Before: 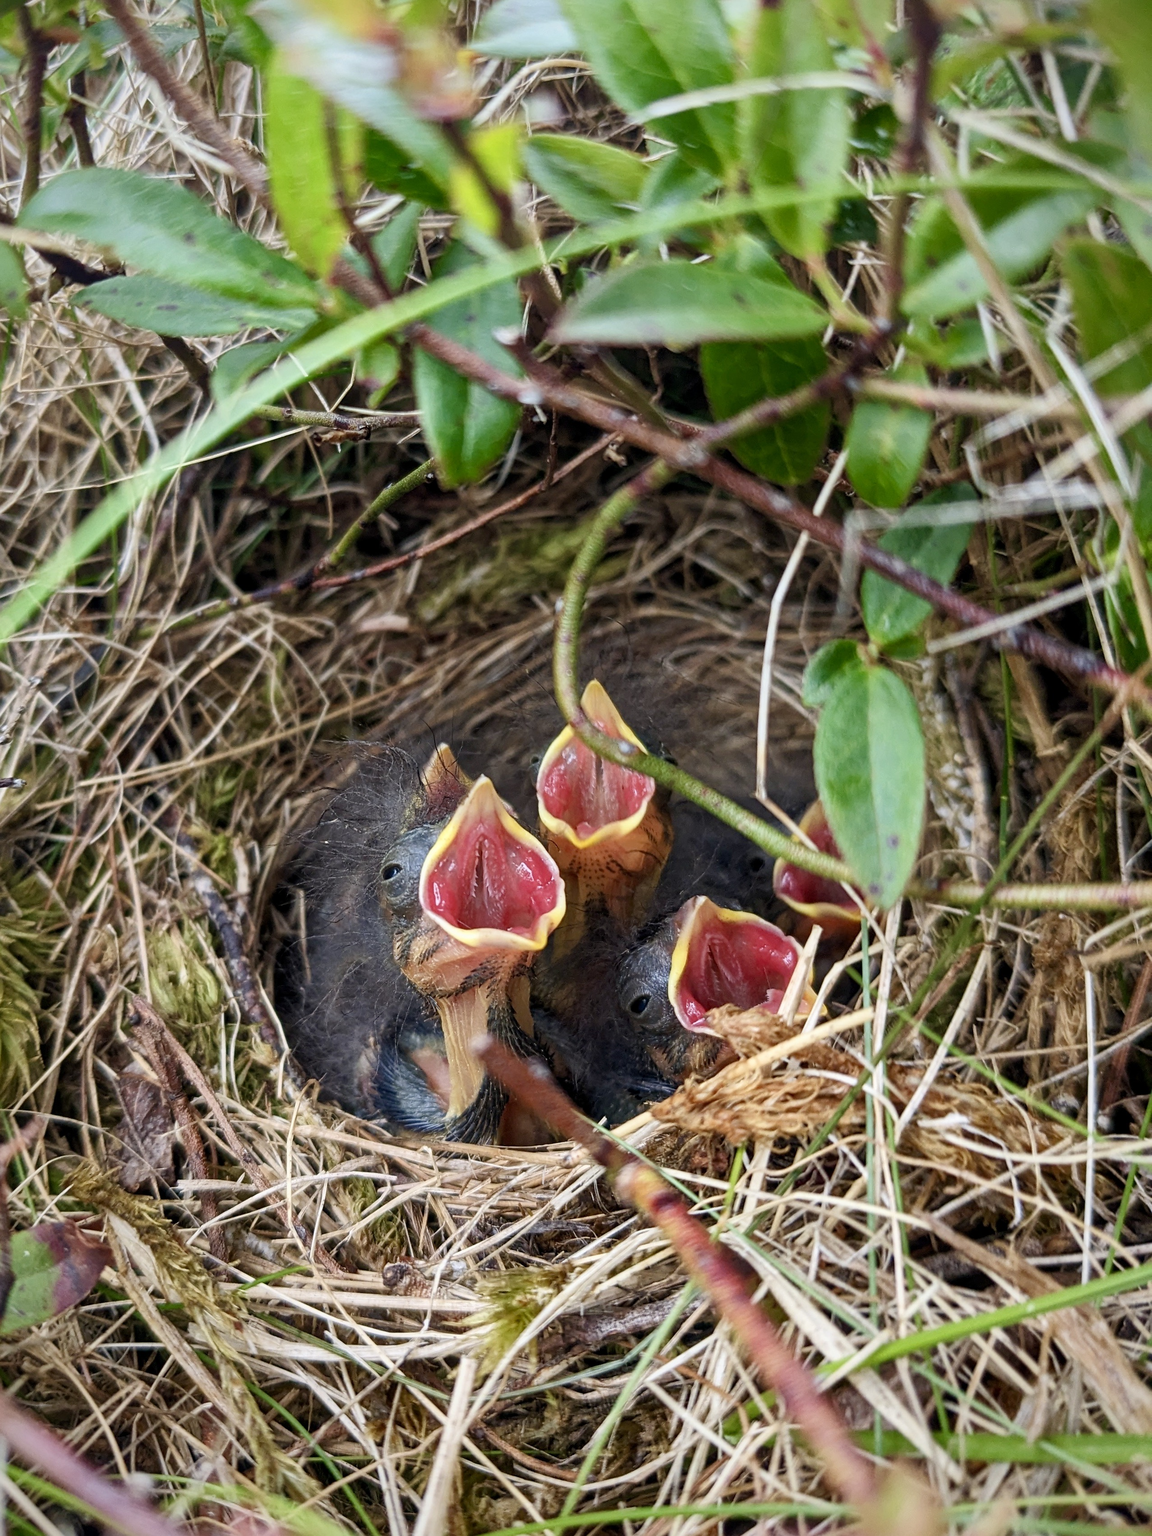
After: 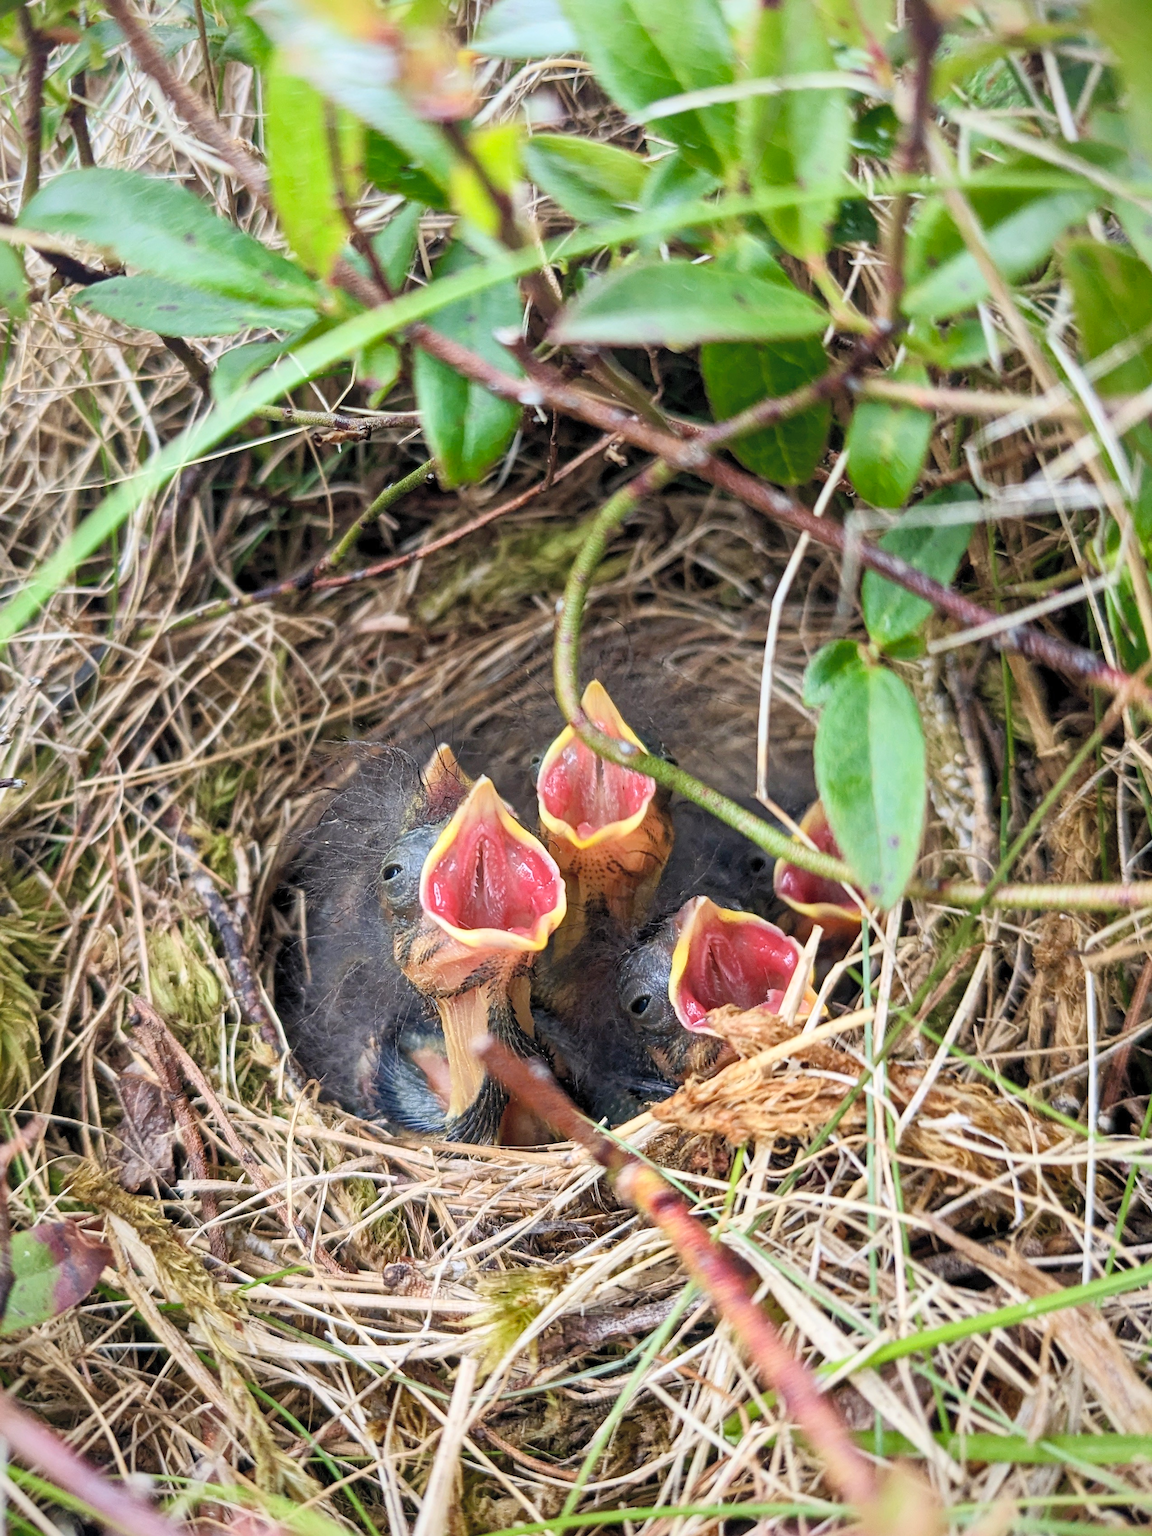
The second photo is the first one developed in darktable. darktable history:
contrast brightness saturation: contrast 0.136, brightness 0.22
